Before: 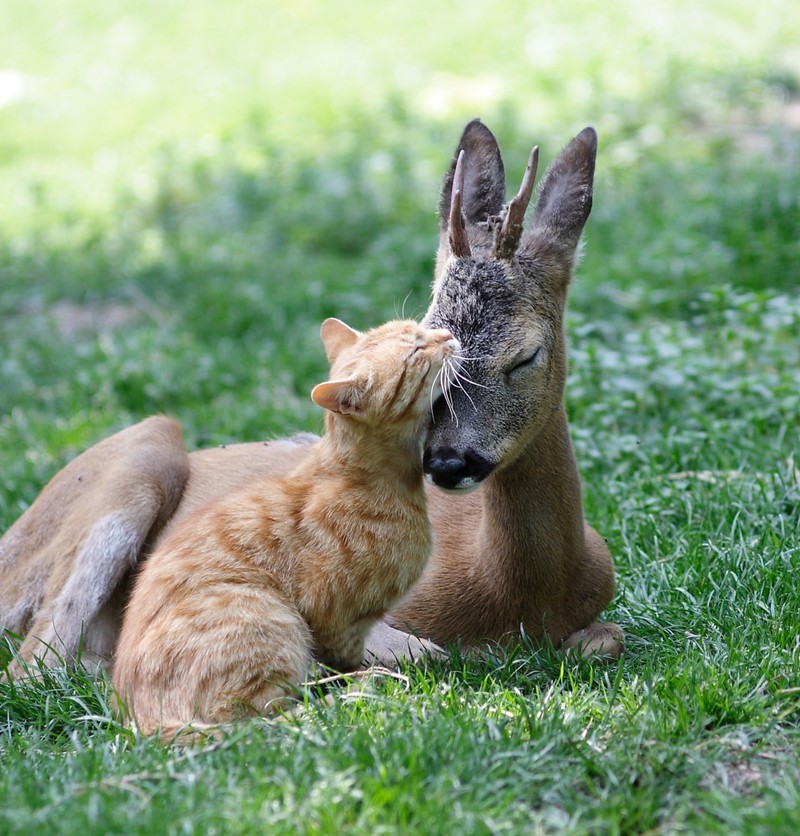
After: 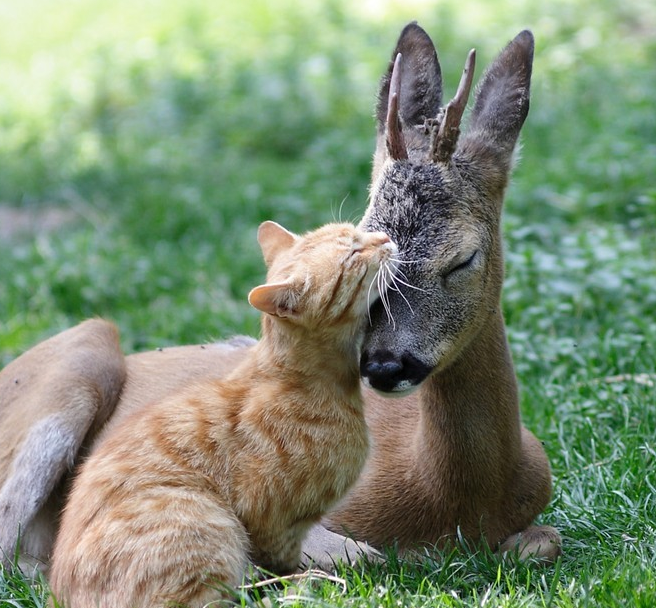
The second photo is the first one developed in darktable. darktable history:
crop: left 7.94%, top 11.71%, right 9.985%, bottom 15.48%
tone equalizer: on, module defaults
